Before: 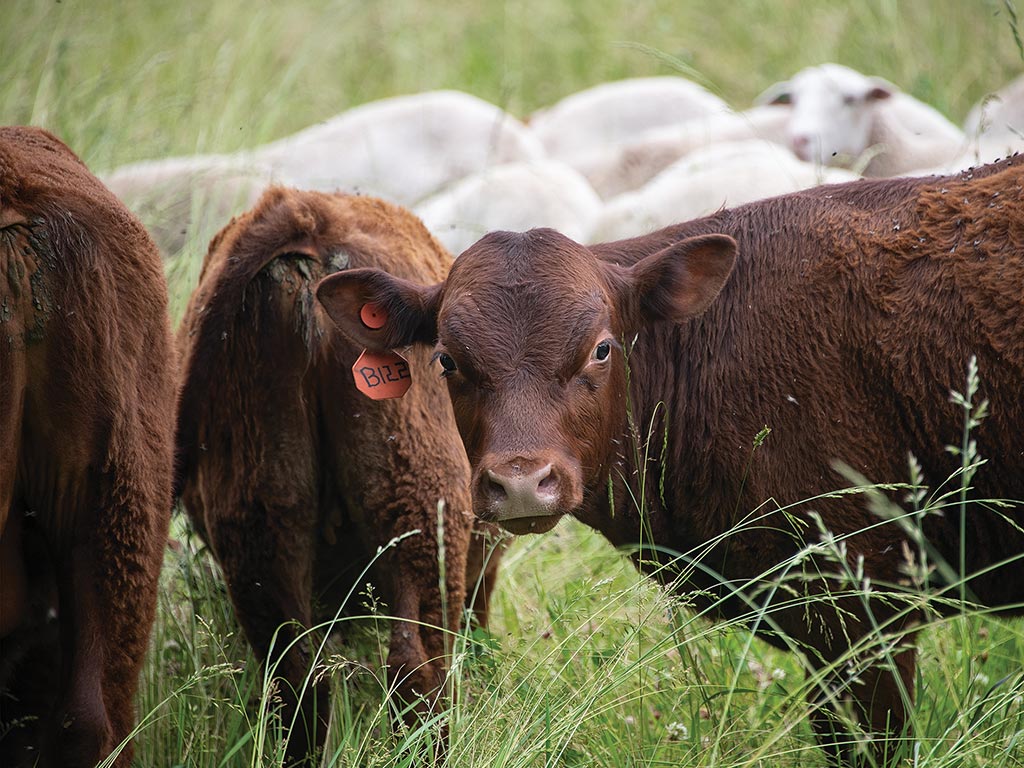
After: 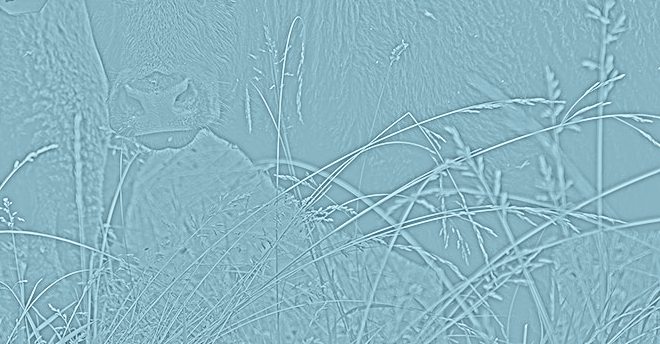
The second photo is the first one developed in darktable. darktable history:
base curve: curves: ch0 [(0, 0) (0.028, 0.03) (0.121, 0.232) (0.46, 0.748) (0.859, 0.968) (1, 1)], preserve colors none
contrast brightness saturation: contrast 0.1, brightness 0.02, saturation 0.02
white balance: red 0.982, blue 1.018
highpass: sharpness 9.84%, contrast boost 9.94%
color balance rgb: shadows lift › luminance -7.7%, shadows lift › chroma 2.13%, shadows lift › hue 200.79°, power › luminance -7.77%, power › chroma 2.27%, power › hue 220.69°, highlights gain › luminance 15.15%, highlights gain › chroma 4%, highlights gain › hue 209.35°, global offset › luminance -0.21%, global offset › chroma 0.27%, perceptual saturation grading › global saturation 24.42%, perceptual saturation grading › highlights -24.42%, perceptual saturation grading › mid-tones 24.42%, perceptual saturation grading › shadows 40%, perceptual brilliance grading › global brilliance -5%, perceptual brilliance grading › highlights 24.42%, perceptual brilliance grading › mid-tones 7%, perceptual brilliance grading › shadows -5%
local contrast: highlights 100%, shadows 100%, detail 120%, midtone range 0.2
crop and rotate: left 35.509%, top 50.238%, bottom 4.934%
